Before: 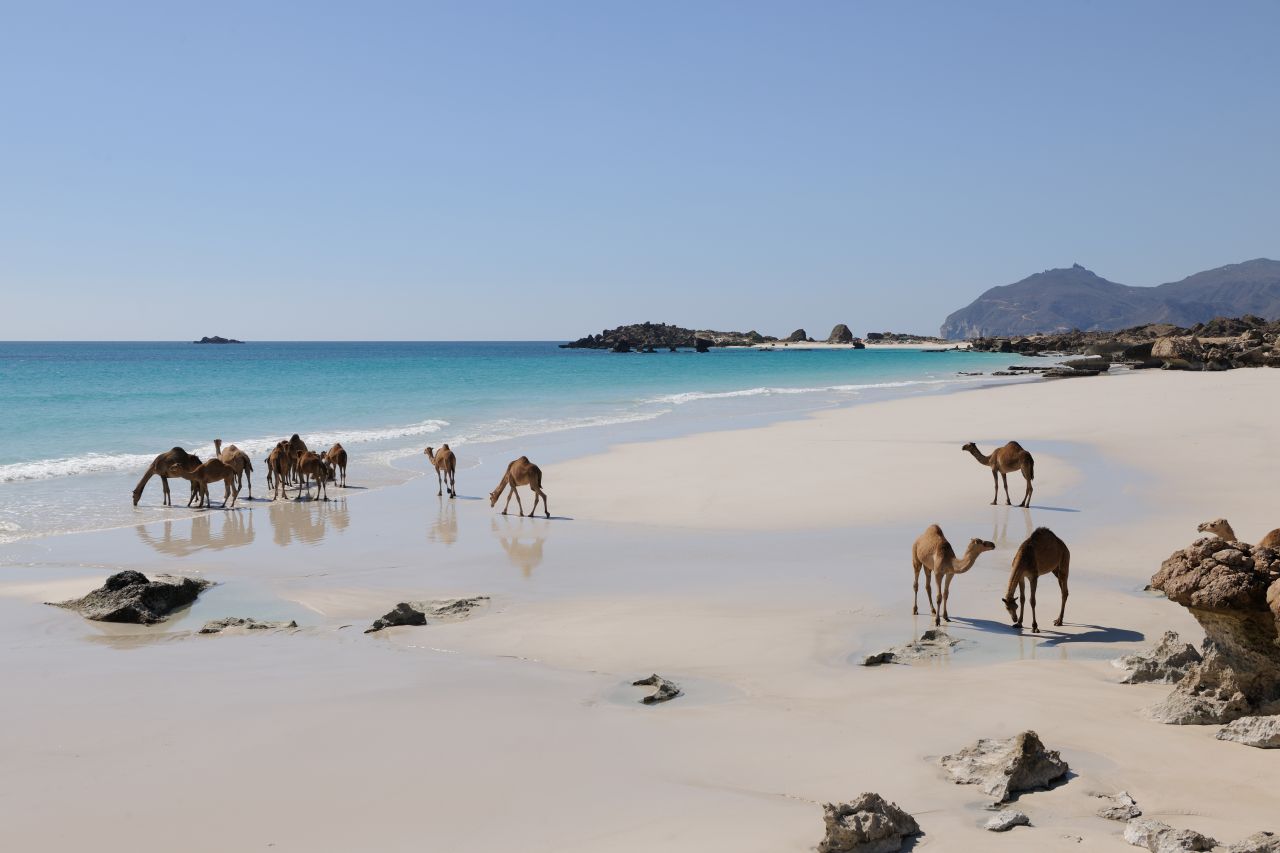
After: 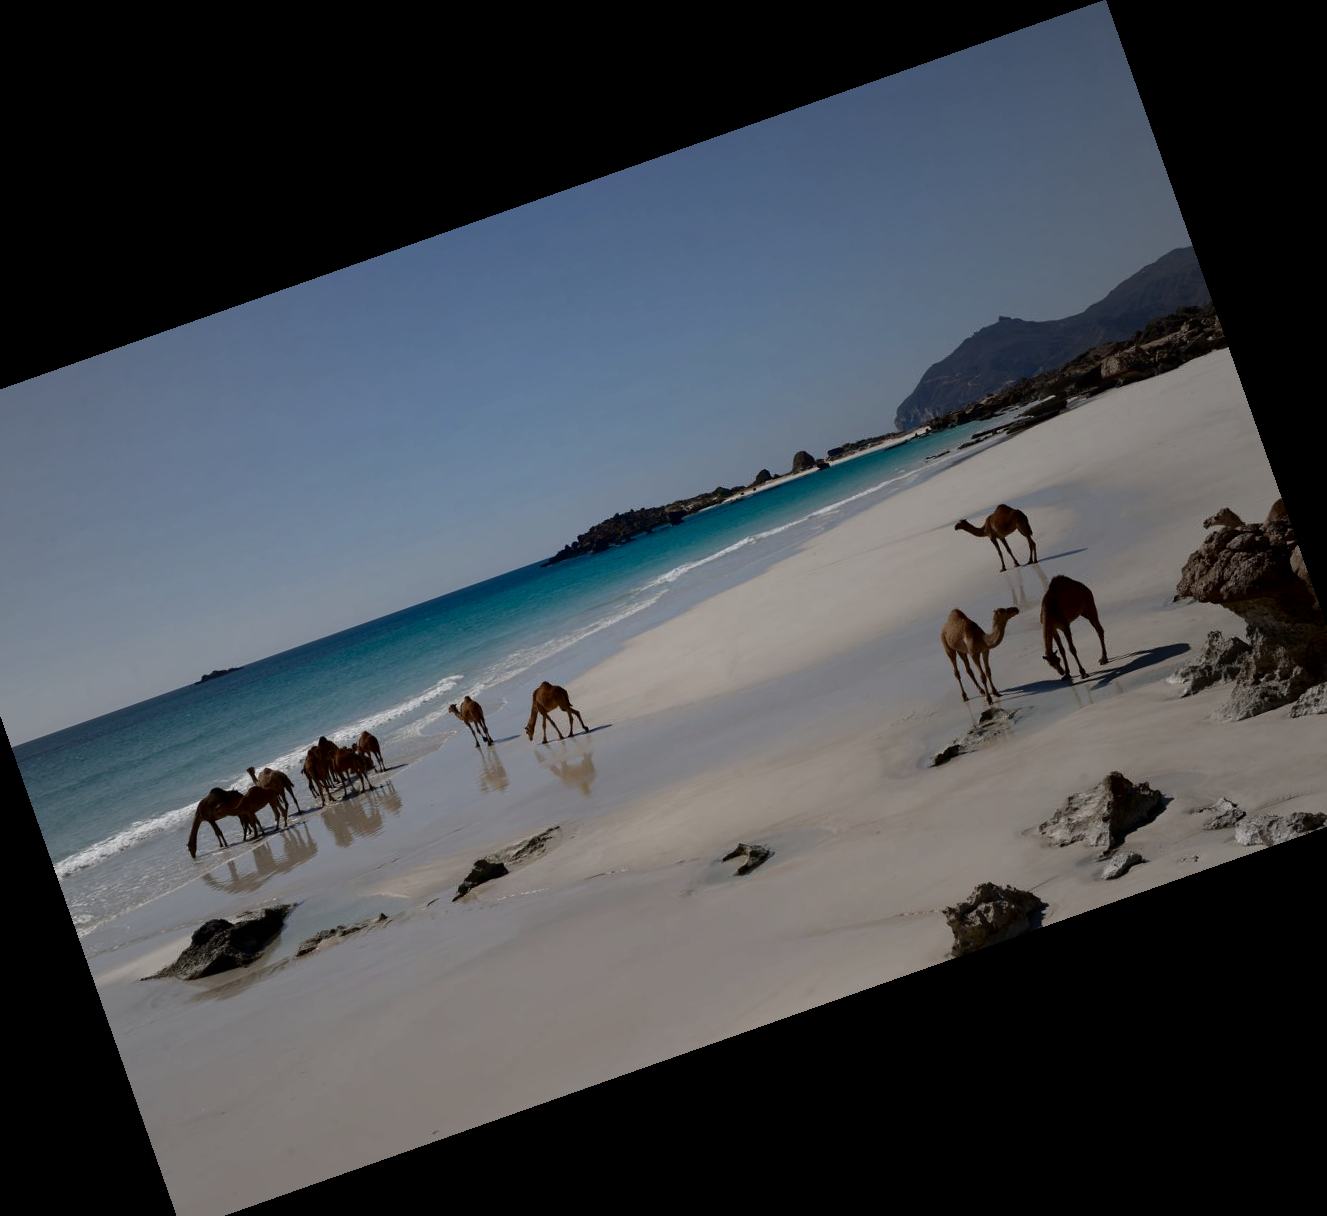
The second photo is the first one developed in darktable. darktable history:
crop and rotate: angle 19.43°, left 6.812%, right 4.125%, bottom 1.087%
vignetting: fall-off start 18.21%, fall-off radius 137.95%, brightness -0.207, center (-0.078, 0.066), width/height ratio 0.62, shape 0.59
contrast brightness saturation: brightness -0.52
